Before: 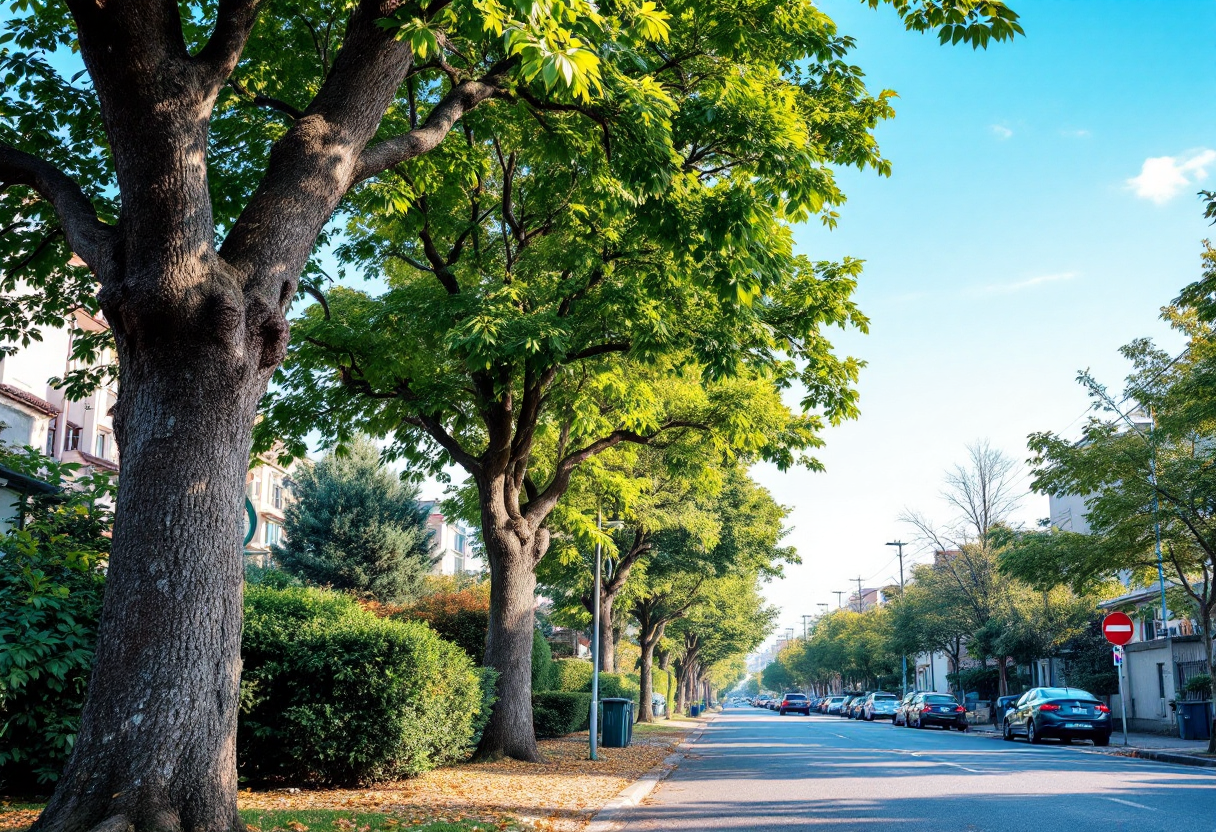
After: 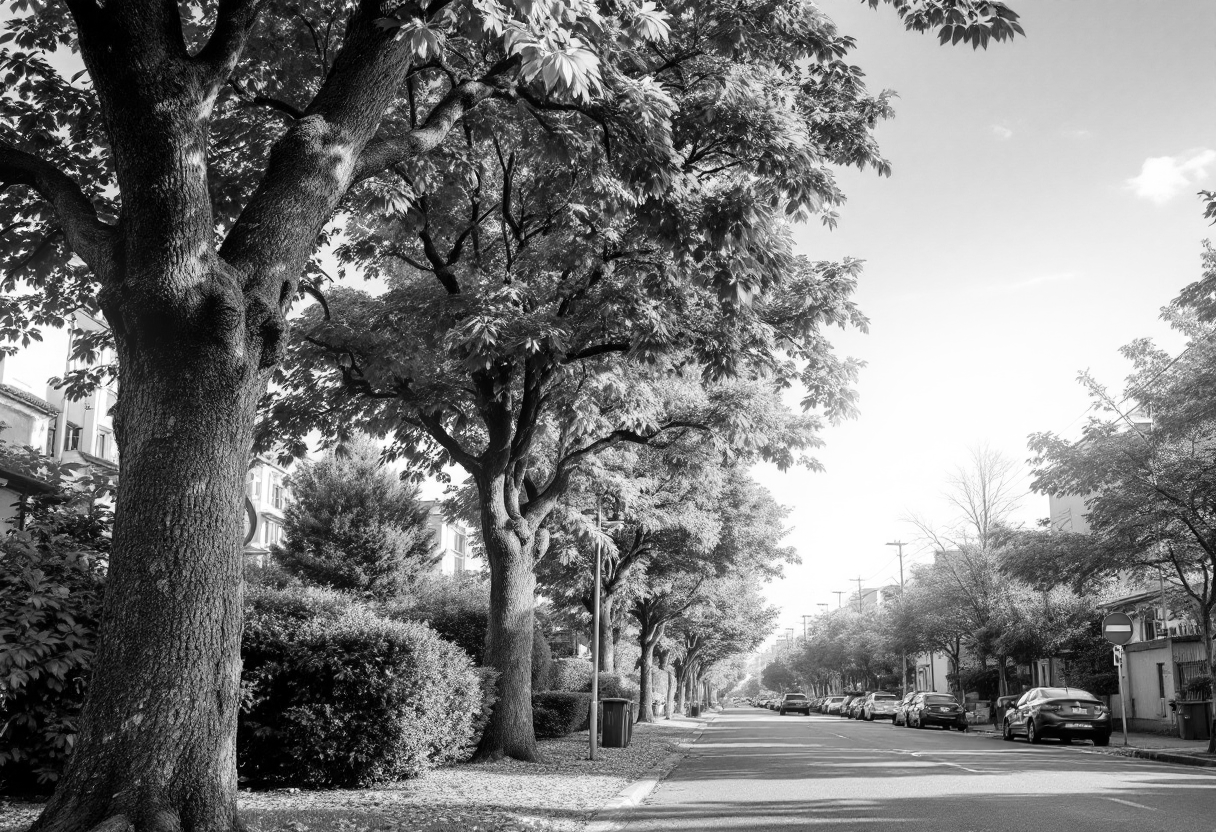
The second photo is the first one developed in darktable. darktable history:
bloom: size 13.65%, threshold 98.39%, strength 4.82%
monochrome: on, module defaults
